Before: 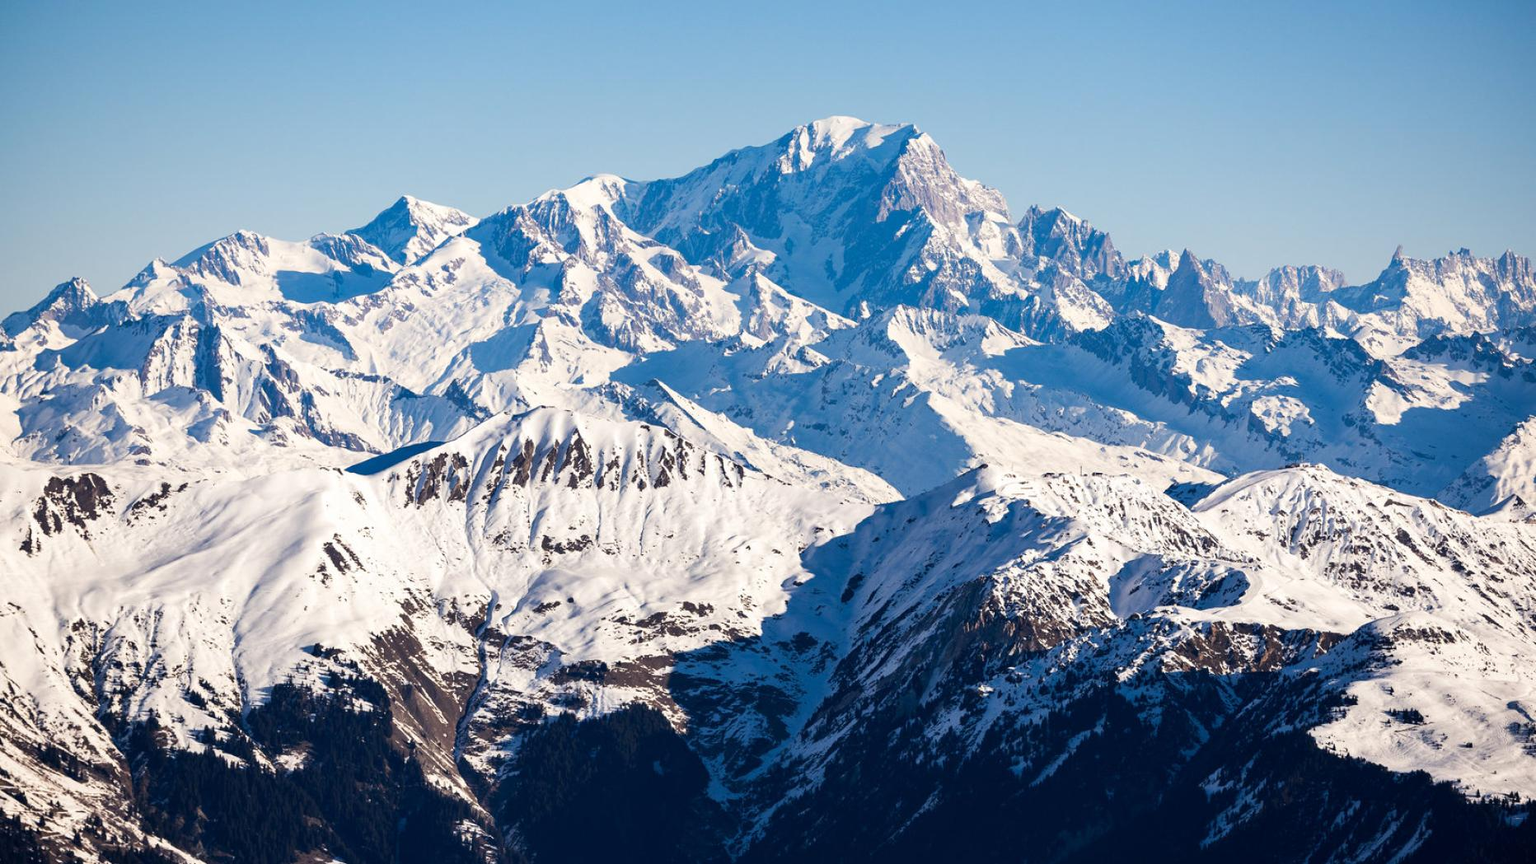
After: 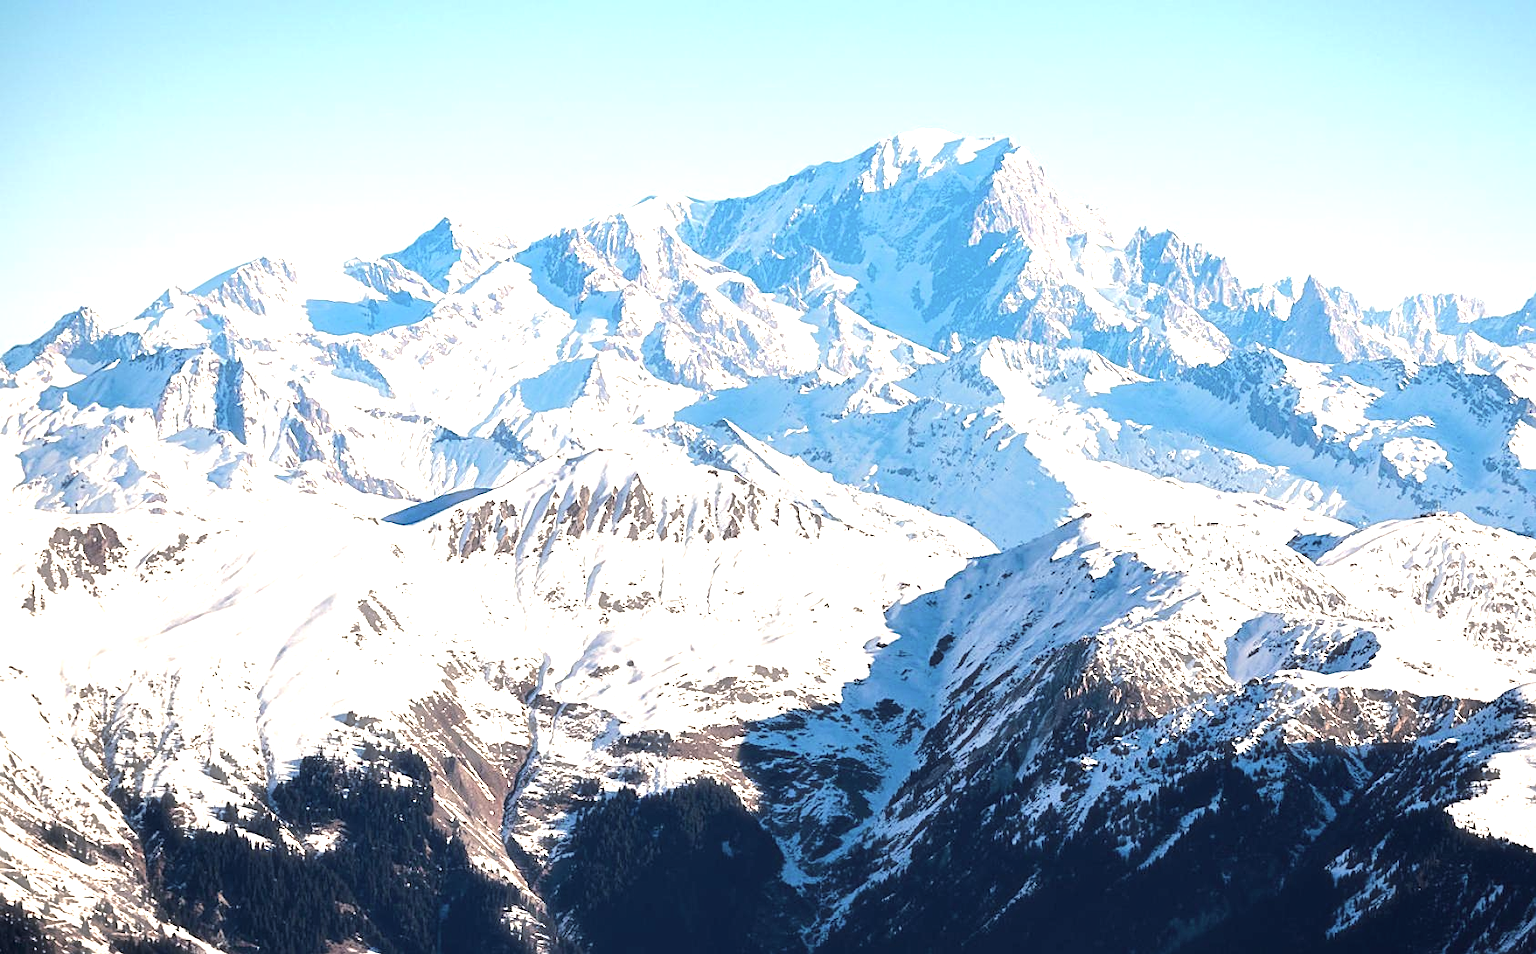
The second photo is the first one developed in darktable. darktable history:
sharpen: on, module defaults
exposure: exposure 1.152 EV, compensate highlight preservation false
tone curve: curves: ch0 [(0, 0.023) (0.037, 0.04) (0.131, 0.128) (0.304, 0.331) (0.504, 0.584) (0.616, 0.687) (0.704, 0.764) (0.808, 0.823) (1, 1)]; ch1 [(0, 0) (0.301, 0.3) (0.477, 0.472) (0.493, 0.497) (0.508, 0.501) (0.544, 0.541) (0.563, 0.565) (0.626, 0.66) (0.721, 0.776) (1, 1)]; ch2 [(0, 0) (0.249, 0.216) (0.349, 0.343) (0.424, 0.442) (0.476, 0.483) (0.502, 0.5) (0.517, 0.519) (0.532, 0.553) (0.569, 0.587) (0.634, 0.628) (0.706, 0.729) (0.828, 0.742) (1, 0.9)], color space Lab, linked channels, preserve colors none
contrast brightness saturation: contrast 0.061, brightness -0.008, saturation -0.229
haze removal: strength -0.111, compatibility mode true, adaptive false
color calibration: output R [0.946, 0.065, -0.013, 0], output G [-0.246, 1.264, -0.017, 0], output B [0.046, -0.098, 1.05, 0], x 0.335, y 0.347, temperature 5417.99 K
crop: right 9.486%, bottom 0.031%
